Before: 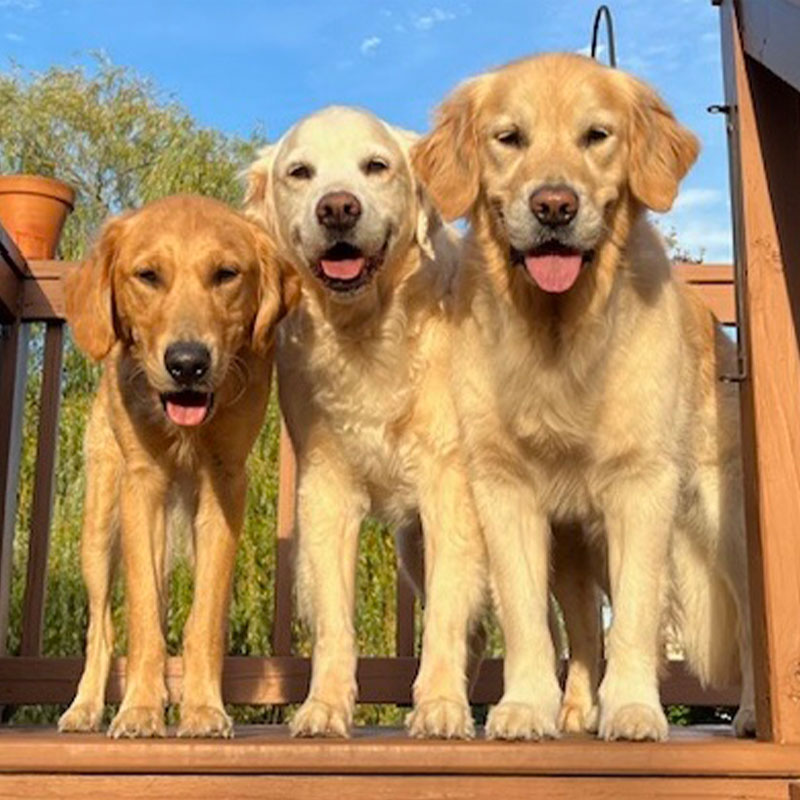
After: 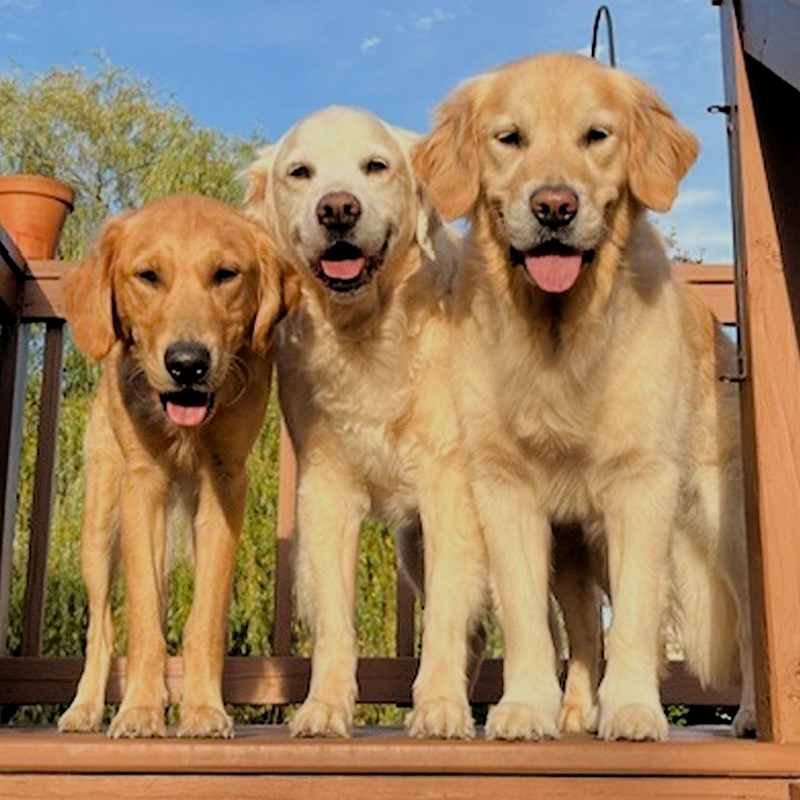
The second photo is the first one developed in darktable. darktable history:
filmic rgb: black relative exposure -4.88 EV, hardness 2.82
